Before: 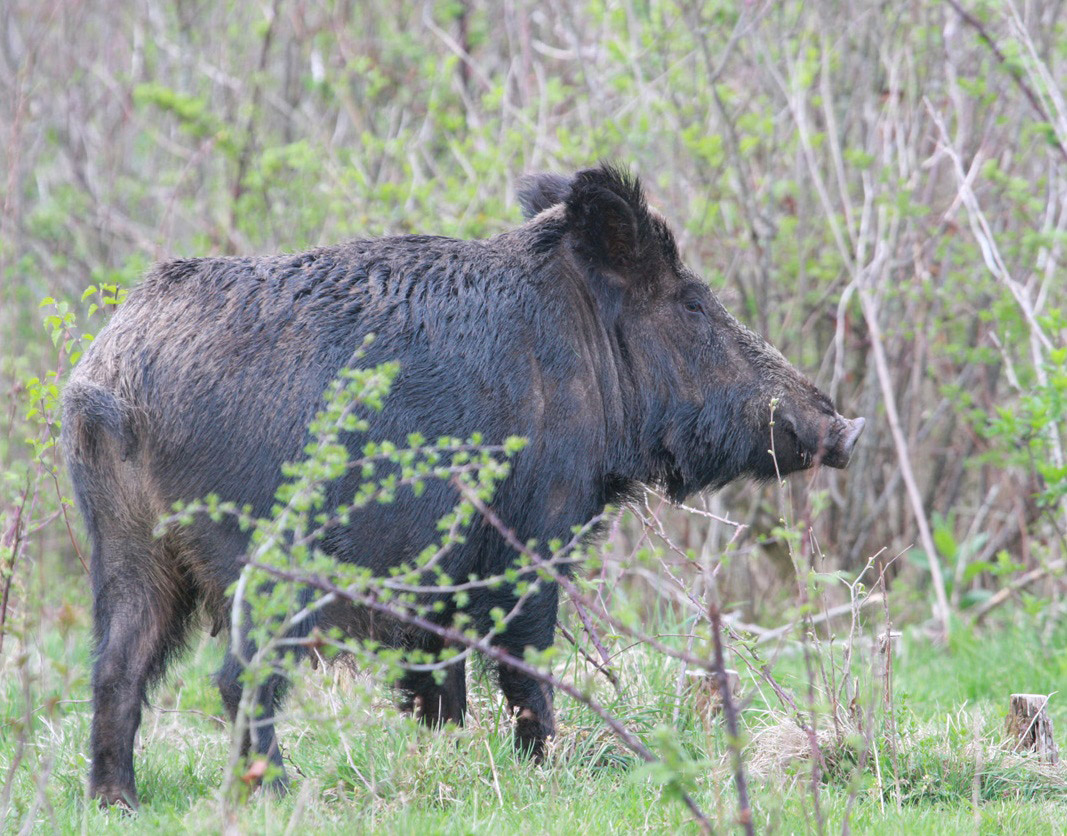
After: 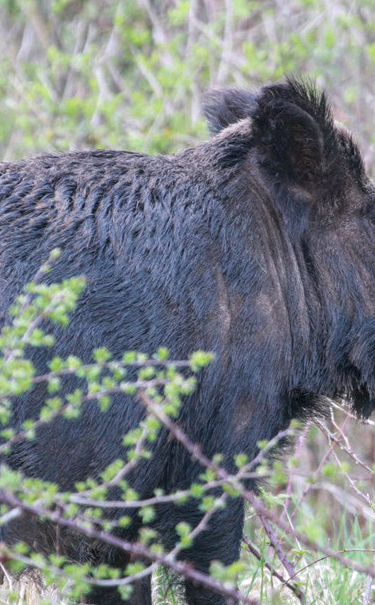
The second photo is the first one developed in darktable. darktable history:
crop and rotate: left 29.476%, top 10.214%, right 35.32%, bottom 17.333%
local contrast: on, module defaults
white balance: red 1.004, blue 1.024
